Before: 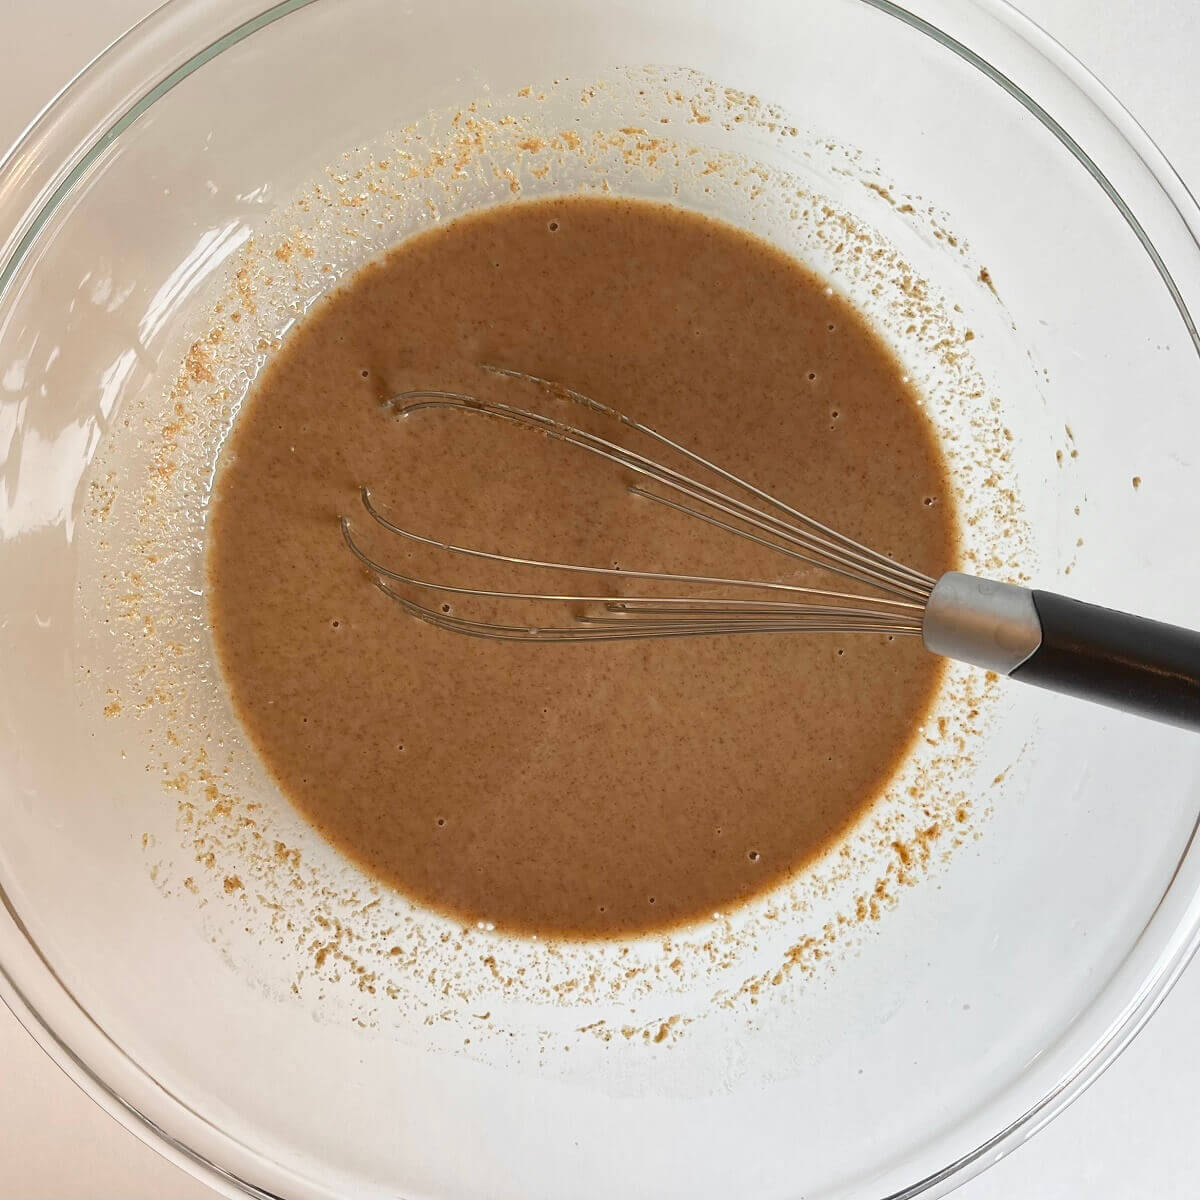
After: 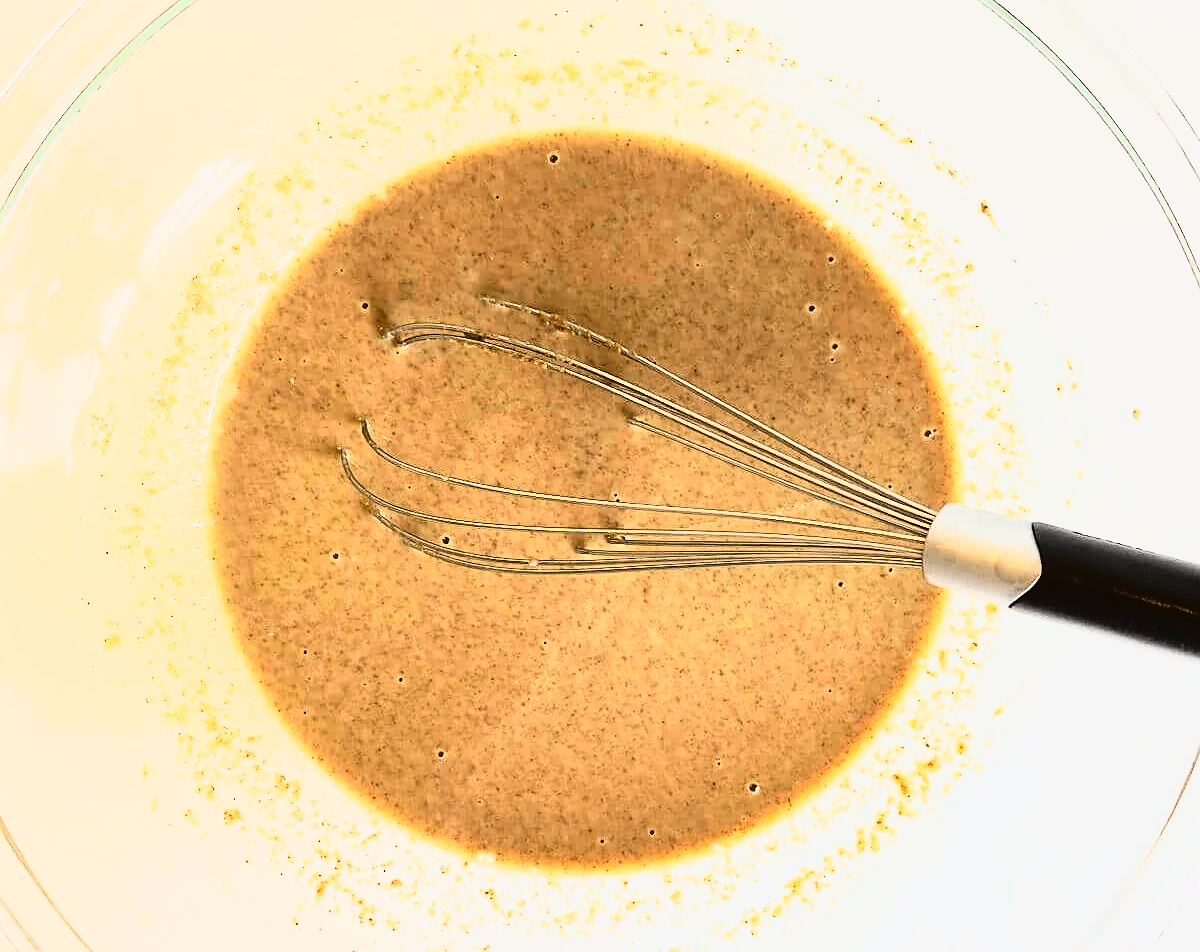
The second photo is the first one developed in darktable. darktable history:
tone curve: curves: ch0 [(0, 0.023) (0.113, 0.084) (0.285, 0.301) (0.673, 0.796) (0.845, 0.932) (0.994, 0.971)]; ch1 [(0, 0) (0.456, 0.437) (0.498, 0.5) (0.57, 0.559) (0.631, 0.639) (1, 1)]; ch2 [(0, 0) (0.417, 0.44) (0.46, 0.453) (0.502, 0.507) (0.55, 0.57) (0.67, 0.712) (1, 1)], color space Lab, independent channels, preserve colors none
rgb curve: curves: ch0 [(0, 0) (0.21, 0.15) (0.24, 0.21) (0.5, 0.75) (0.75, 0.96) (0.89, 0.99) (1, 1)]; ch1 [(0, 0.02) (0.21, 0.13) (0.25, 0.2) (0.5, 0.67) (0.75, 0.9) (0.89, 0.97) (1, 1)]; ch2 [(0, 0.02) (0.21, 0.13) (0.25, 0.2) (0.5, 0.67) (0.75, 0.9) (0.89, 0.97) (1, 1)], compensate middle gray true
crop and rotate: top 5.667%, bottom 14.937%
sharpen: amount 0.2
